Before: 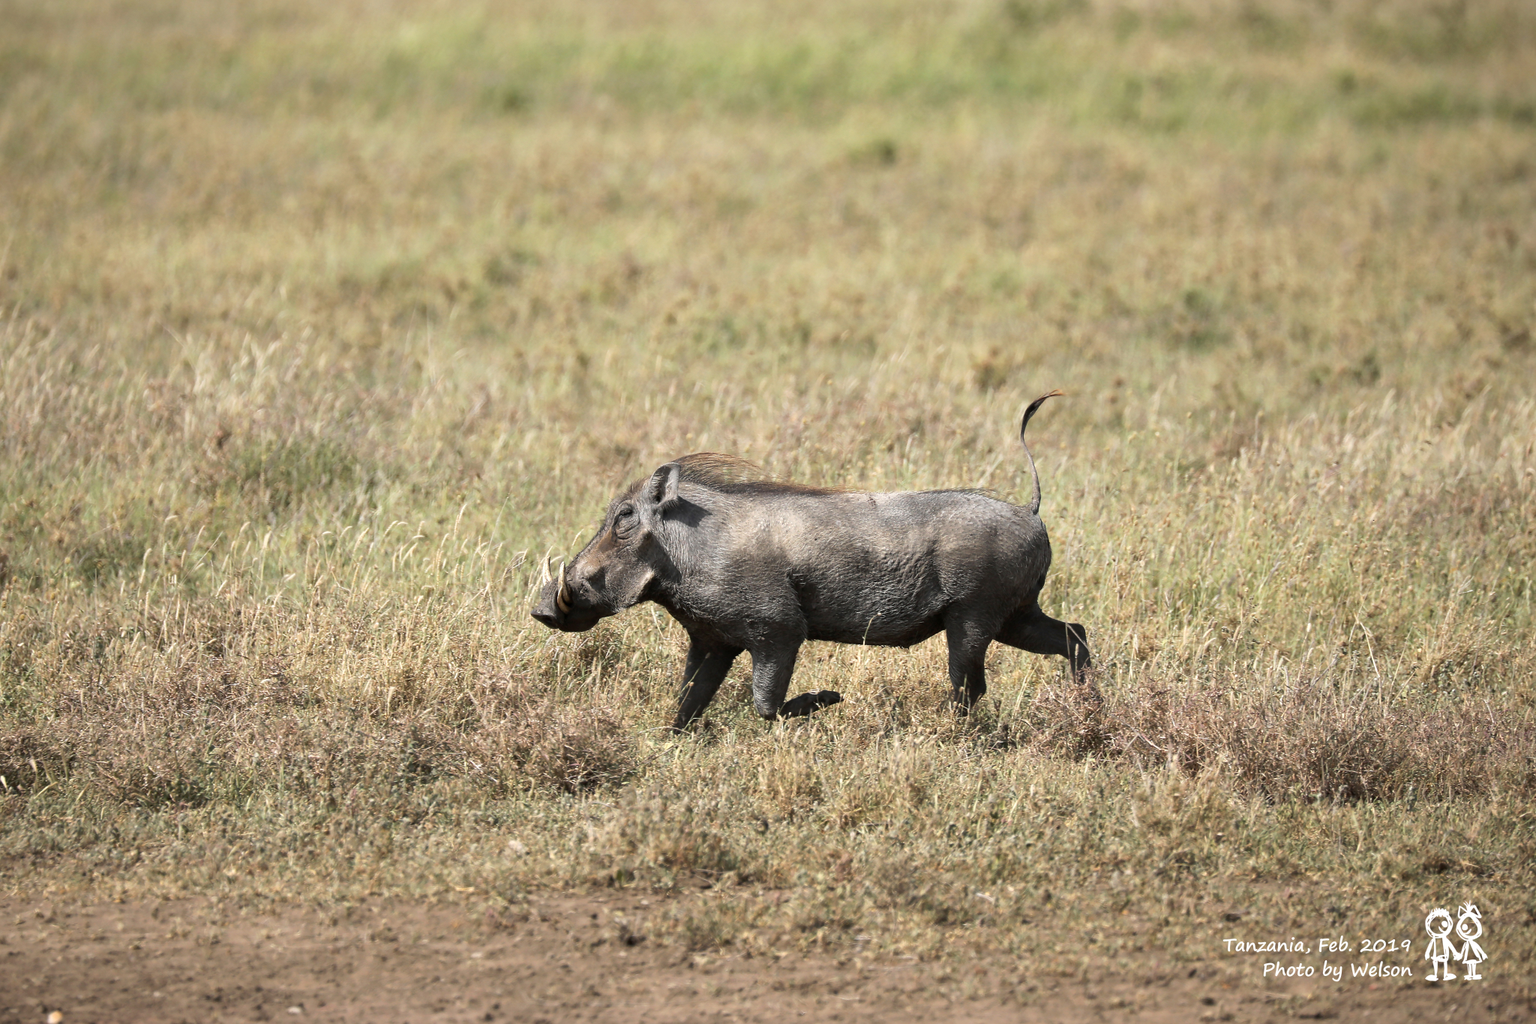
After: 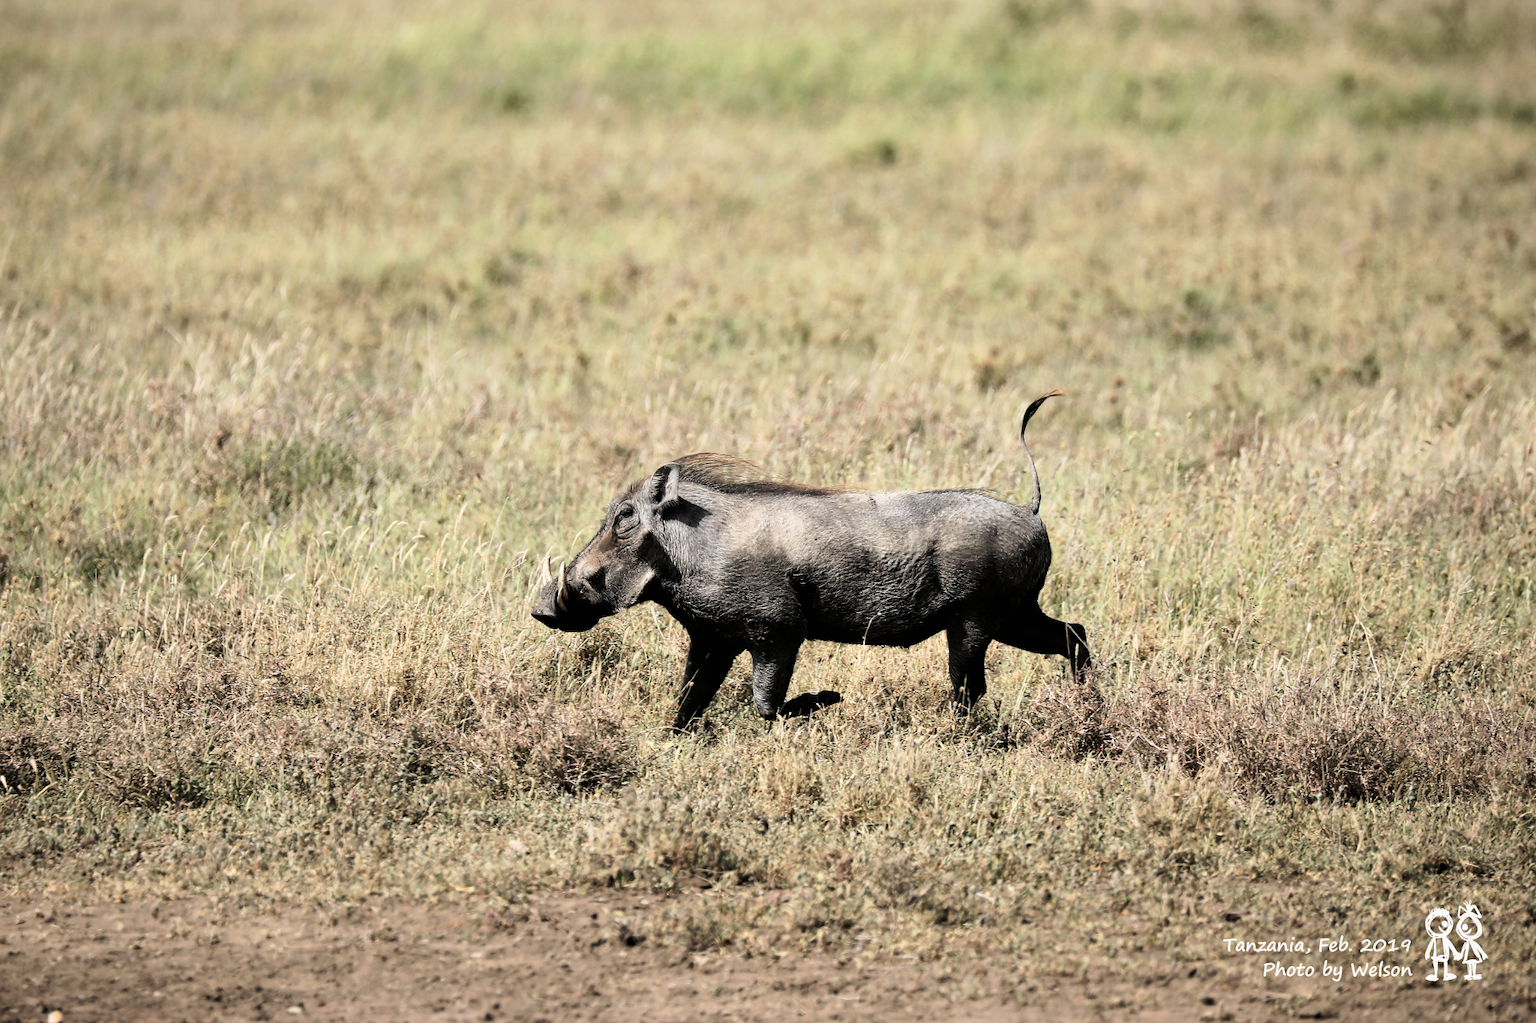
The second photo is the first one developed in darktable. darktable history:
shadows and highlights: shadows 25, highlights -25
filmic rgb: black relative exposure -5.42 EV, white relative exposure 2.85 EV, dynamic range scaling -37.73%, hardness 4, contrast 1.605, highlights saturation mix -0.93%
